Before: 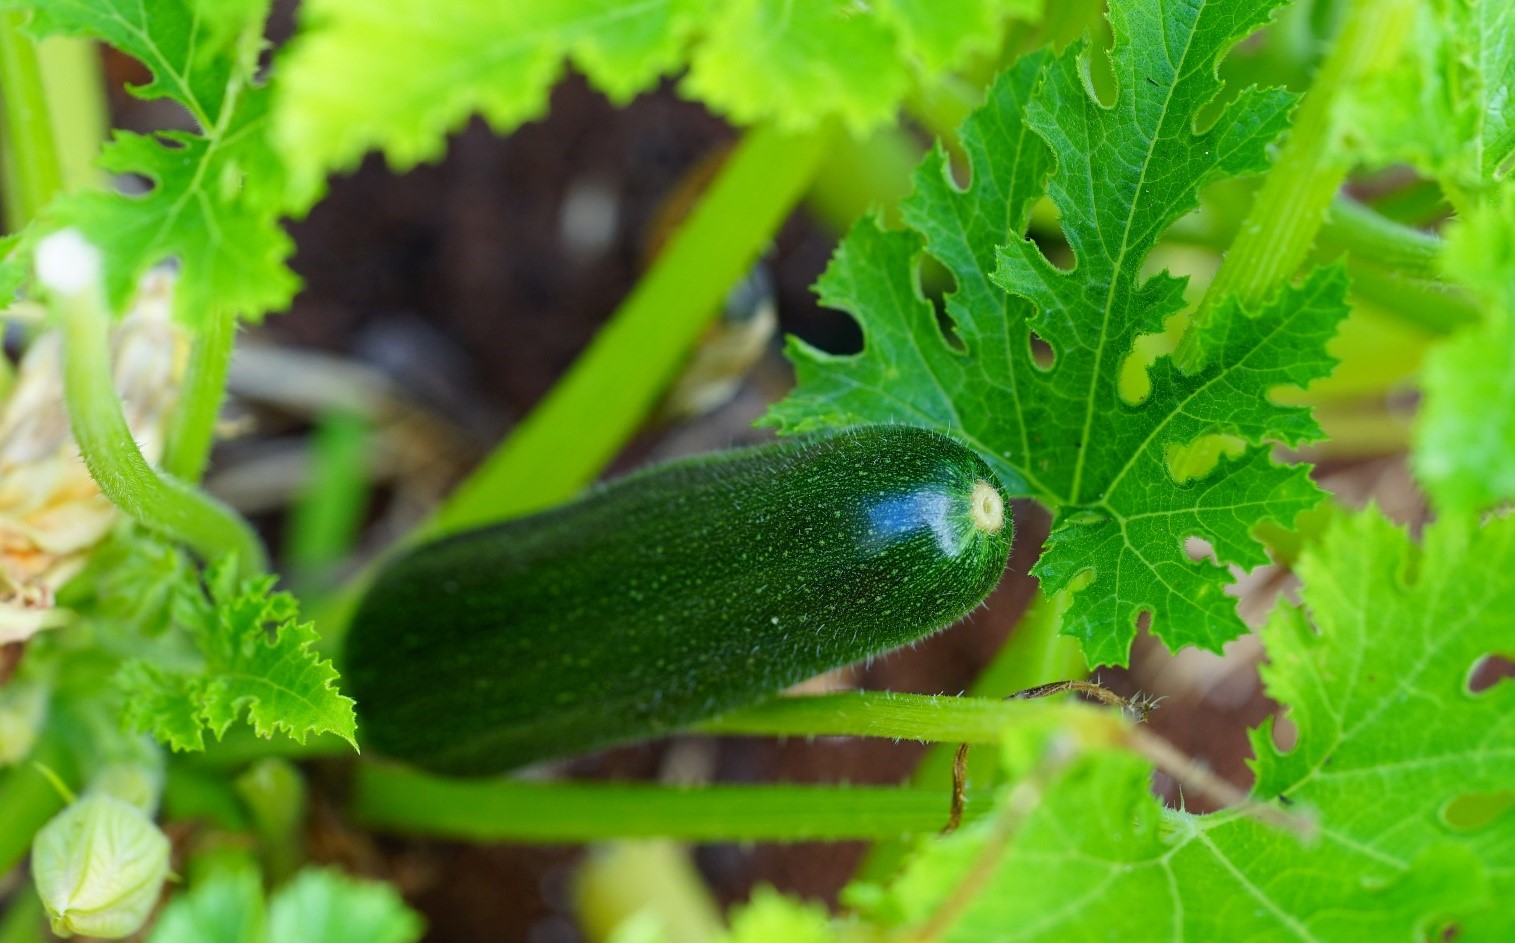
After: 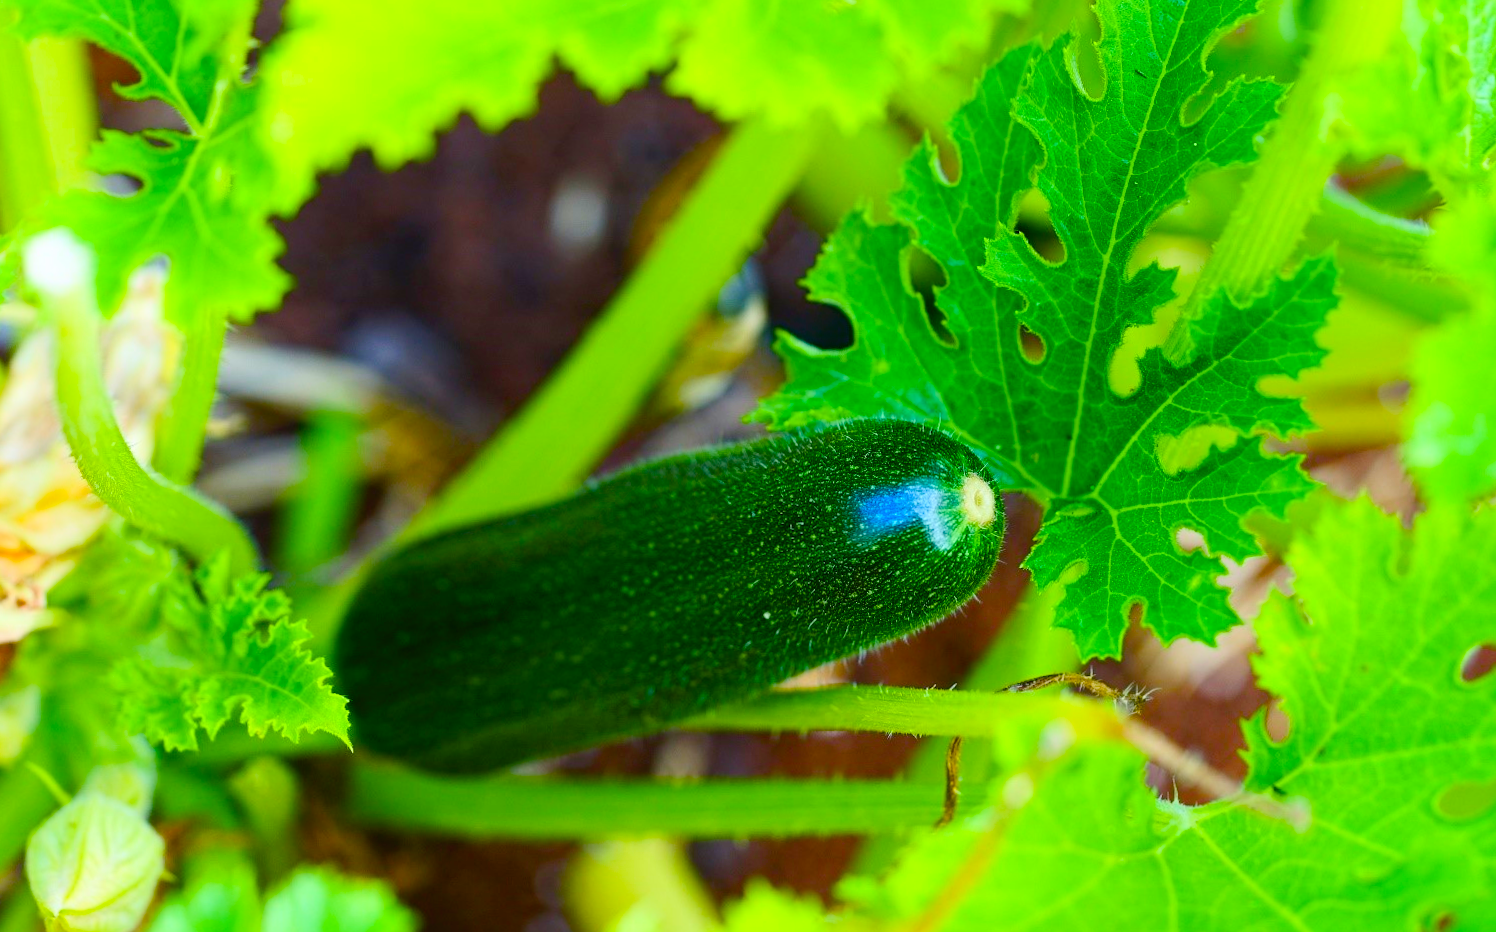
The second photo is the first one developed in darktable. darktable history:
rotate and perspective: rotation -0.45°, automatic cropping original format, crop left 0.008, crop right 0.992, crop top 0.012, crop bottom 0.988
contrast brightness saturation: contrast 0.2, brightness 0.15, saturation 0.14
color balance rgb: perceptual saturation grading › global saturation 20%, perceptual saturation grading › highlights -25%, perceptual saturation grading › shadows 50.52%, global vibrance 40.24%
